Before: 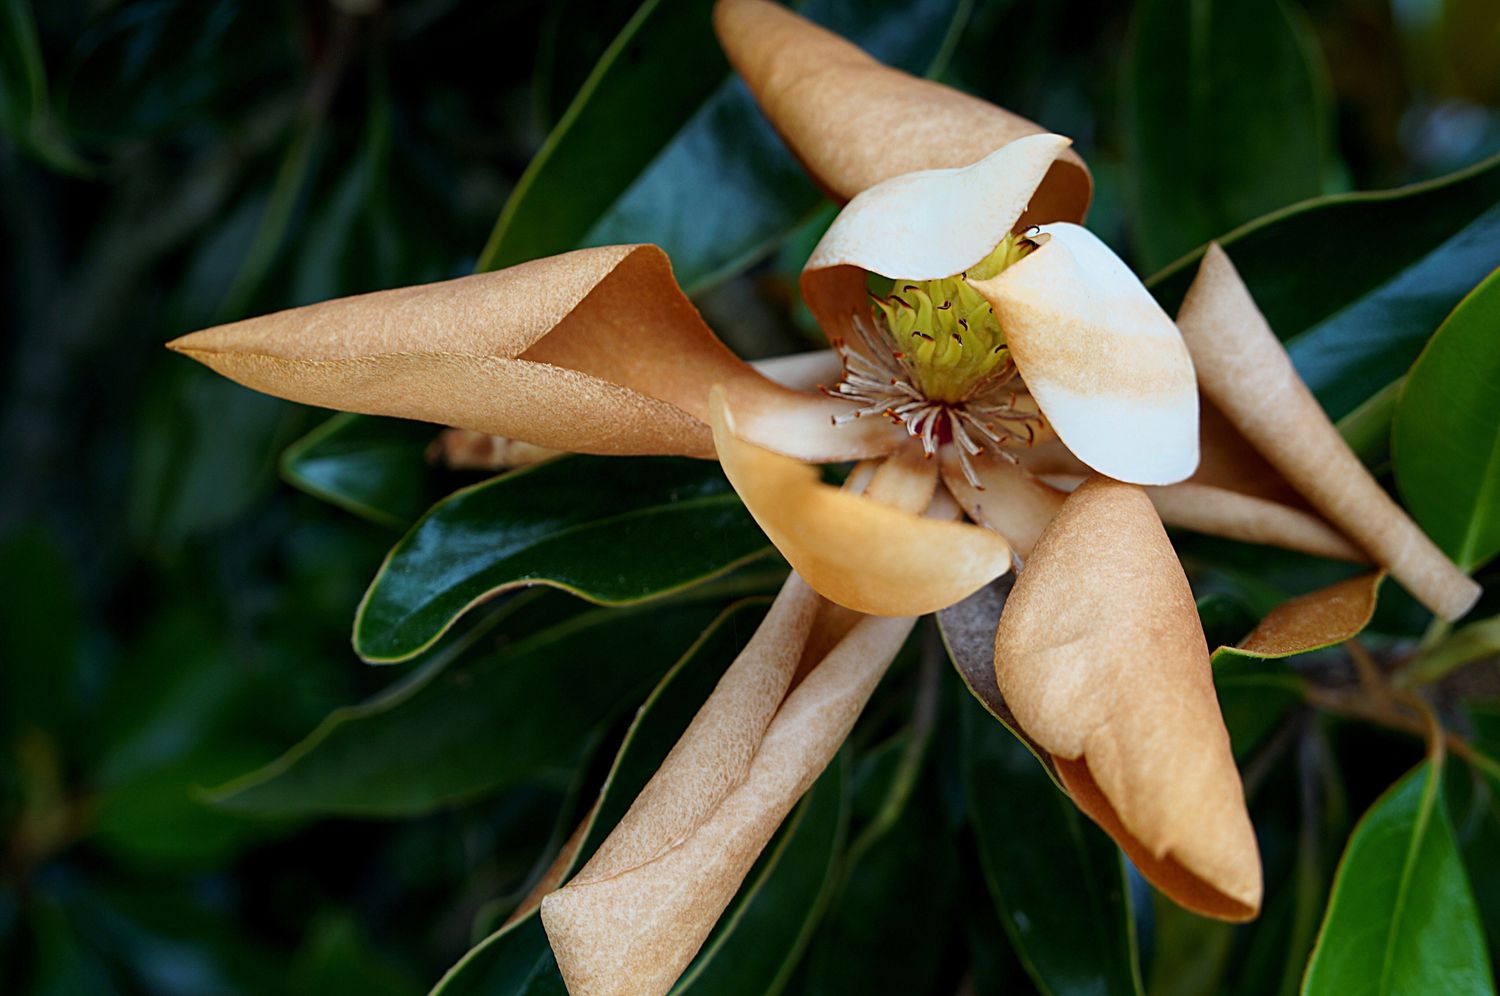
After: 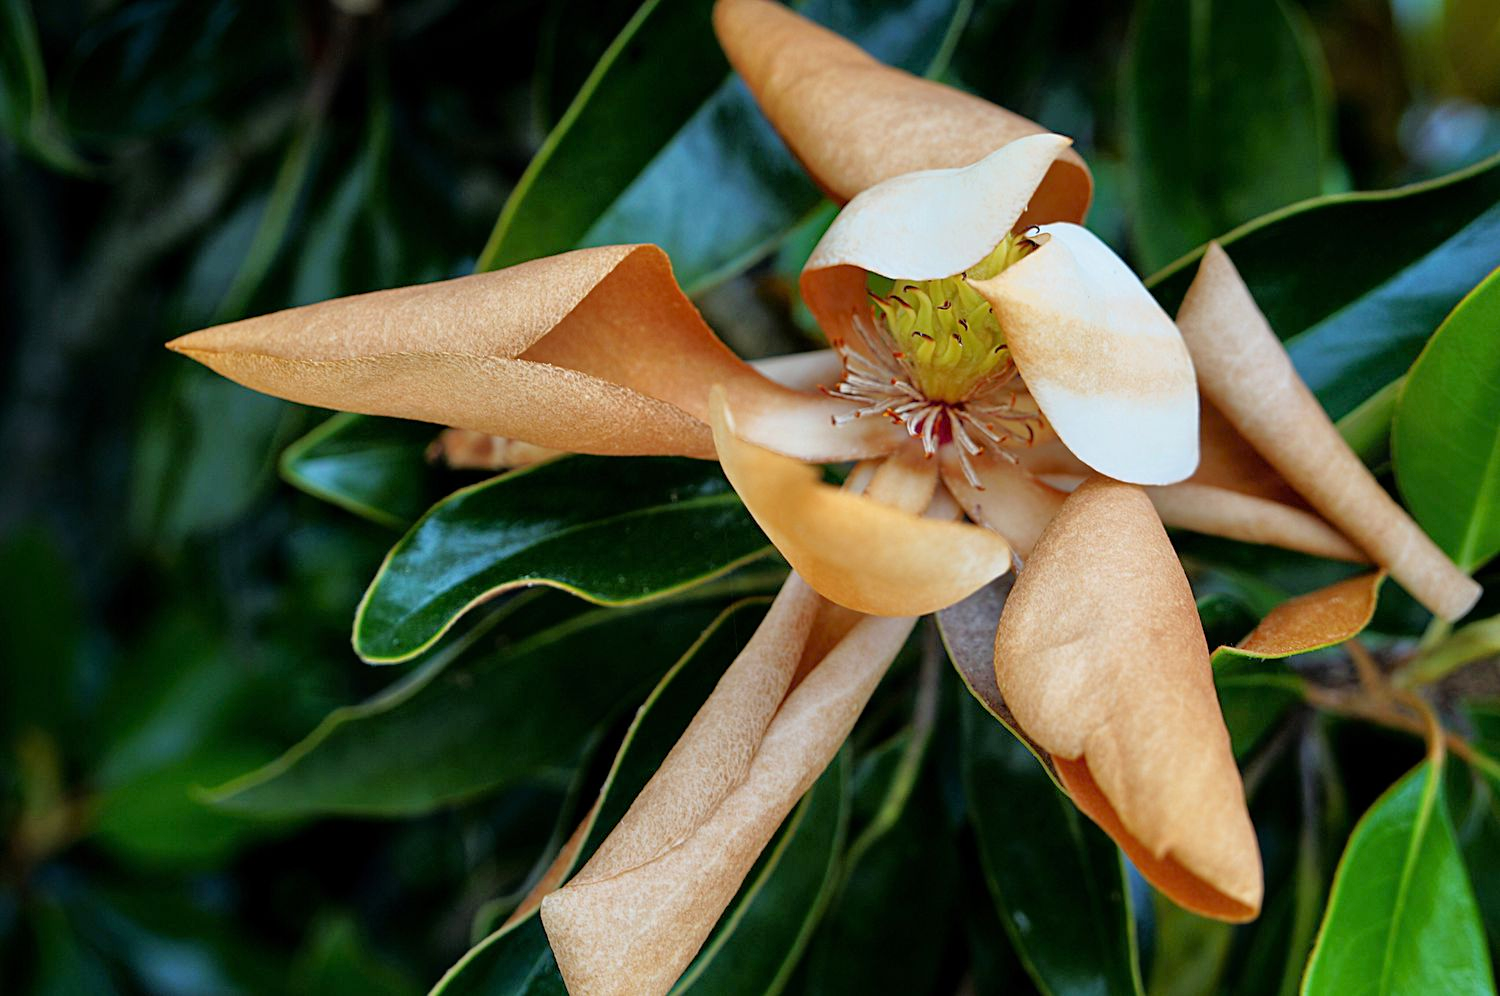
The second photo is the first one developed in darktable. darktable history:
tone equalizer: -7 EV 0.155 EV, -6 EV 0.572 EV, -5 EV 1.16 EV, -4 EV 1.33 EV, -3 EV 1.16 EV, -2 EV 0.6 EV, -1 EV 0.148 EV
